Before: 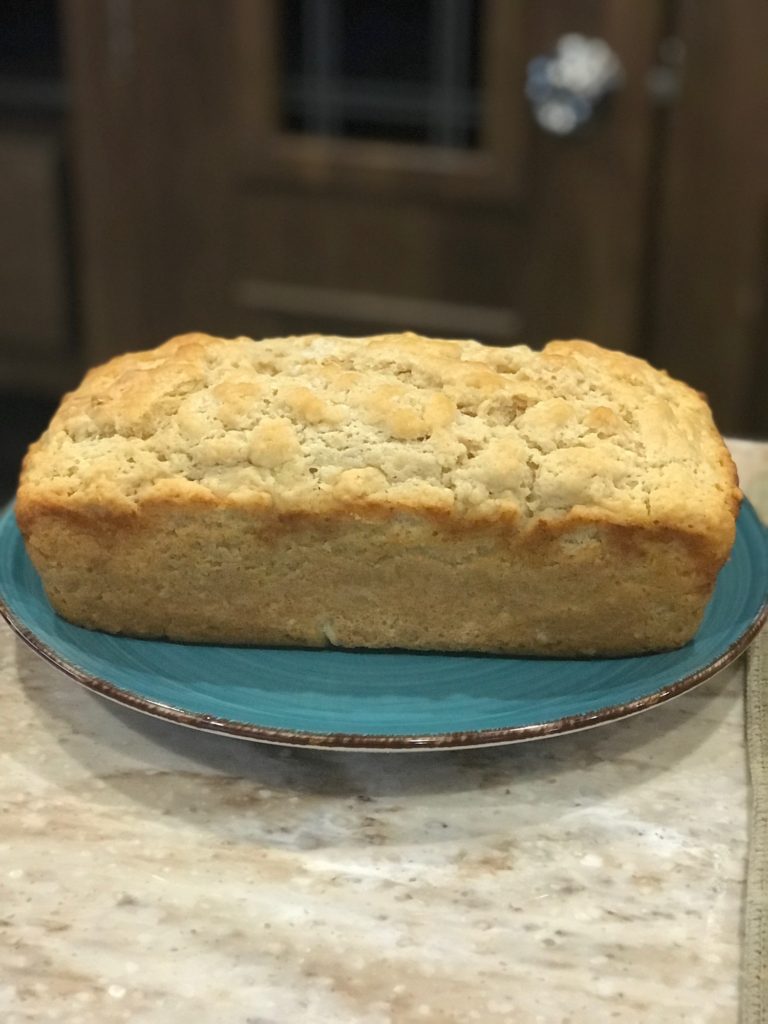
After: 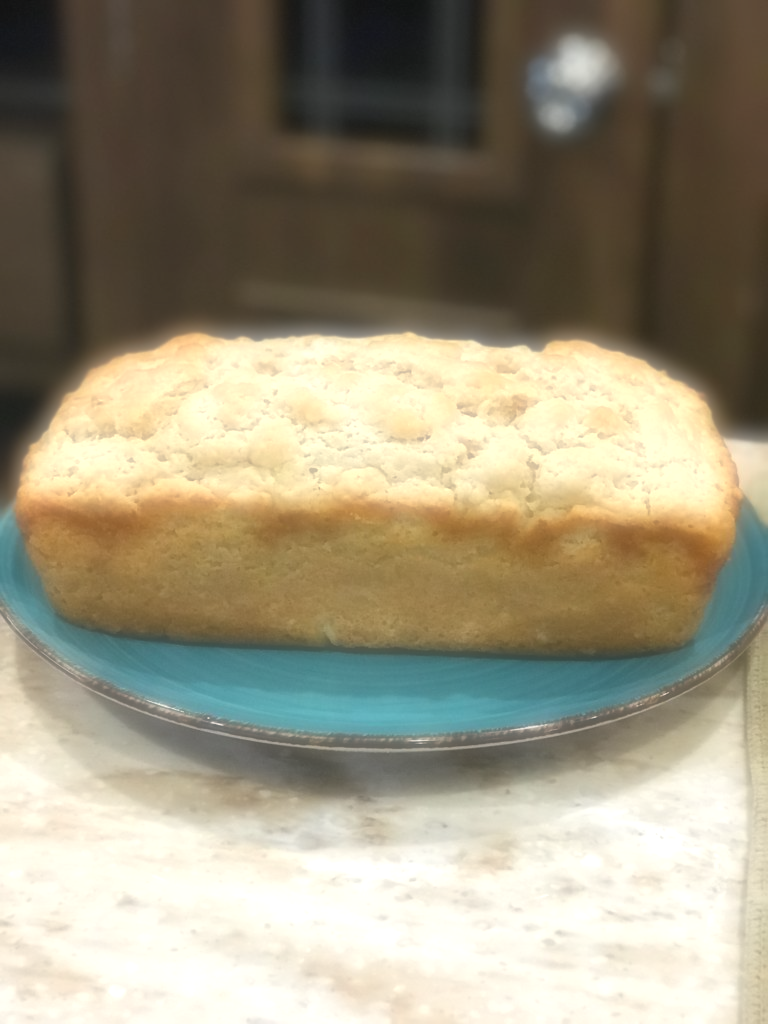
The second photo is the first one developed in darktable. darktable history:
exposure: exposure 0.564 EV, compensate highlight preservation false
base curve: exposure shift 0, preserve colors none
soften: on, module defaults
